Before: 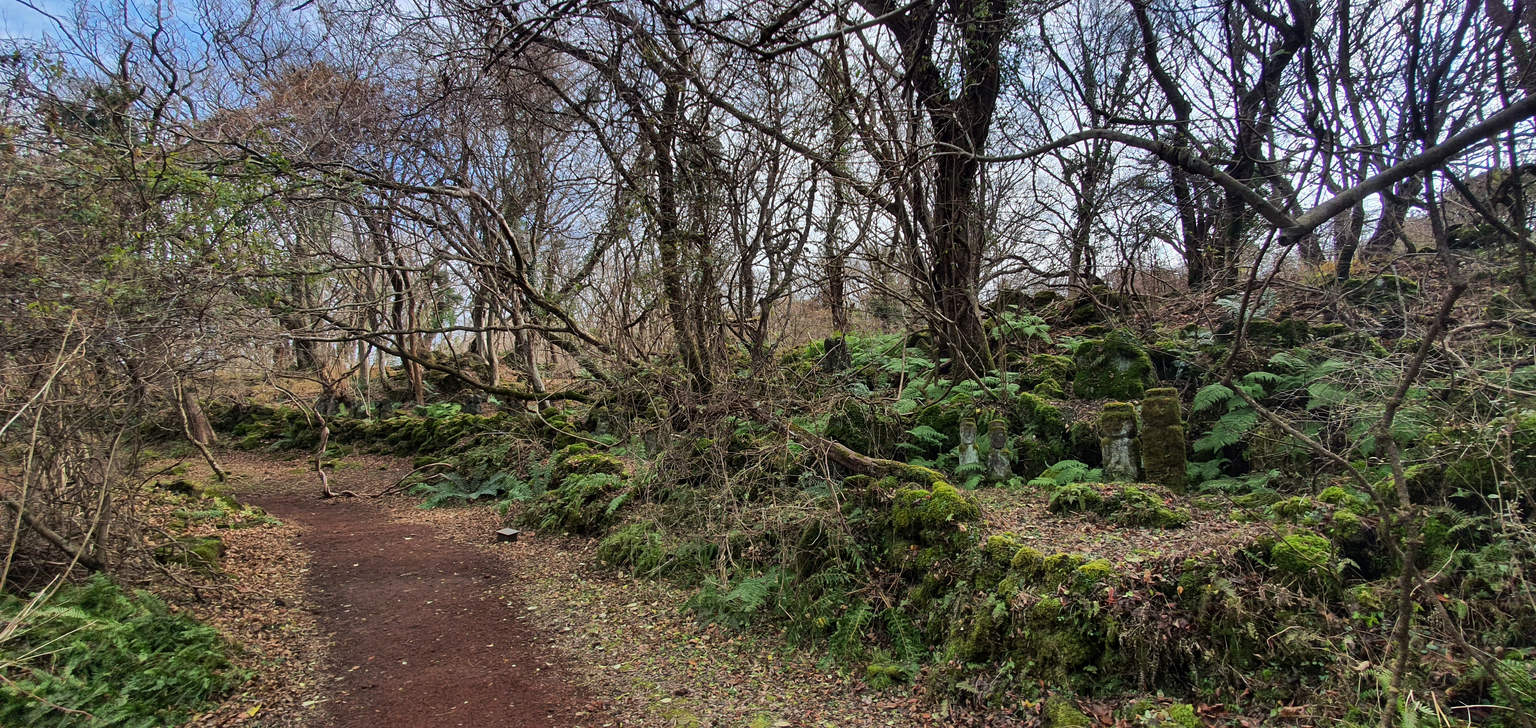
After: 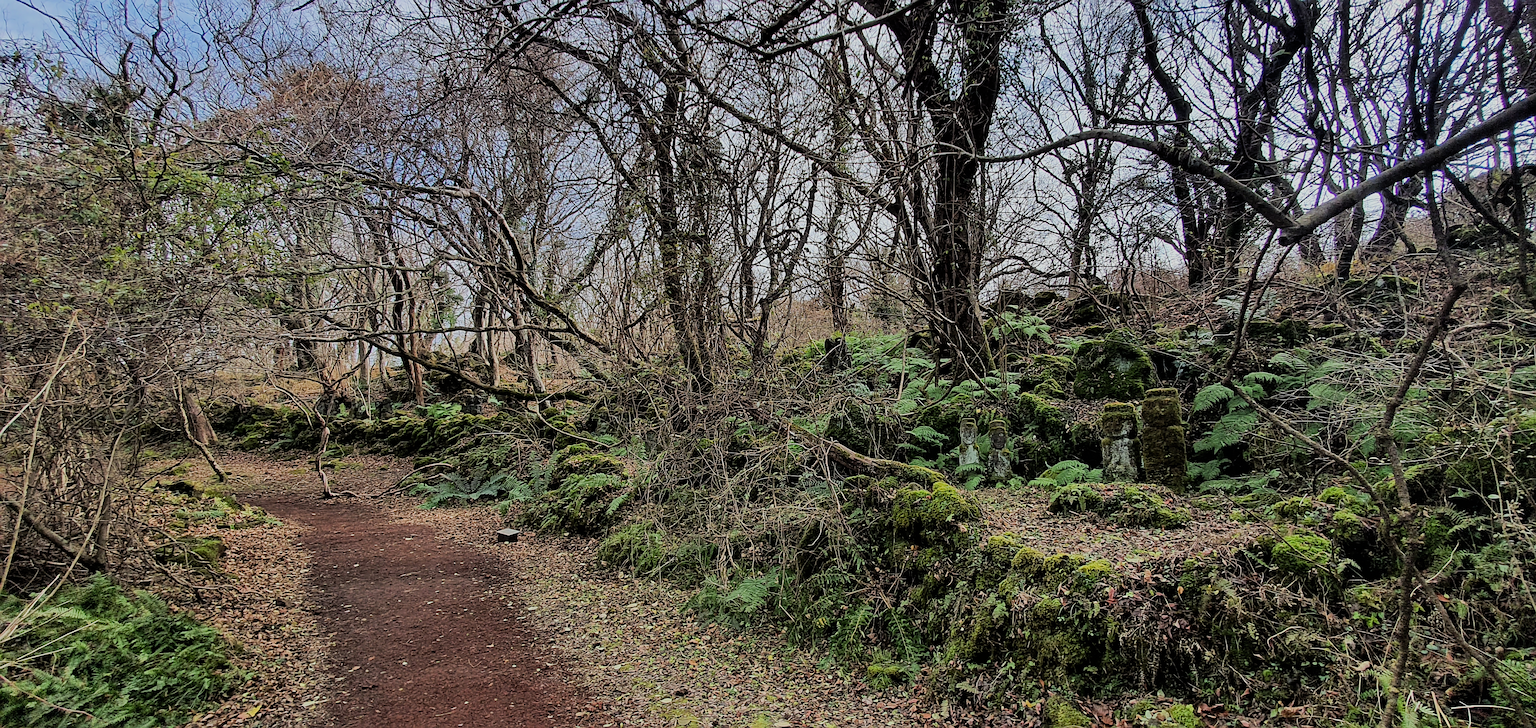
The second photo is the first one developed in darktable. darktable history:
filmic rgb: black relative exposure -9.31 EV, white relative exposure 6.82 EV, hardness 3.08, contrast 1.06
sharpen: radius 2.533, amount 0.627
exposure: exposure 0.201 EV, compensate highlight preservation false
color calibration: illuminant same as pipeline (D50), adaptation XYZ, x 0.346, y 0.358, temperature 5010.23 K
